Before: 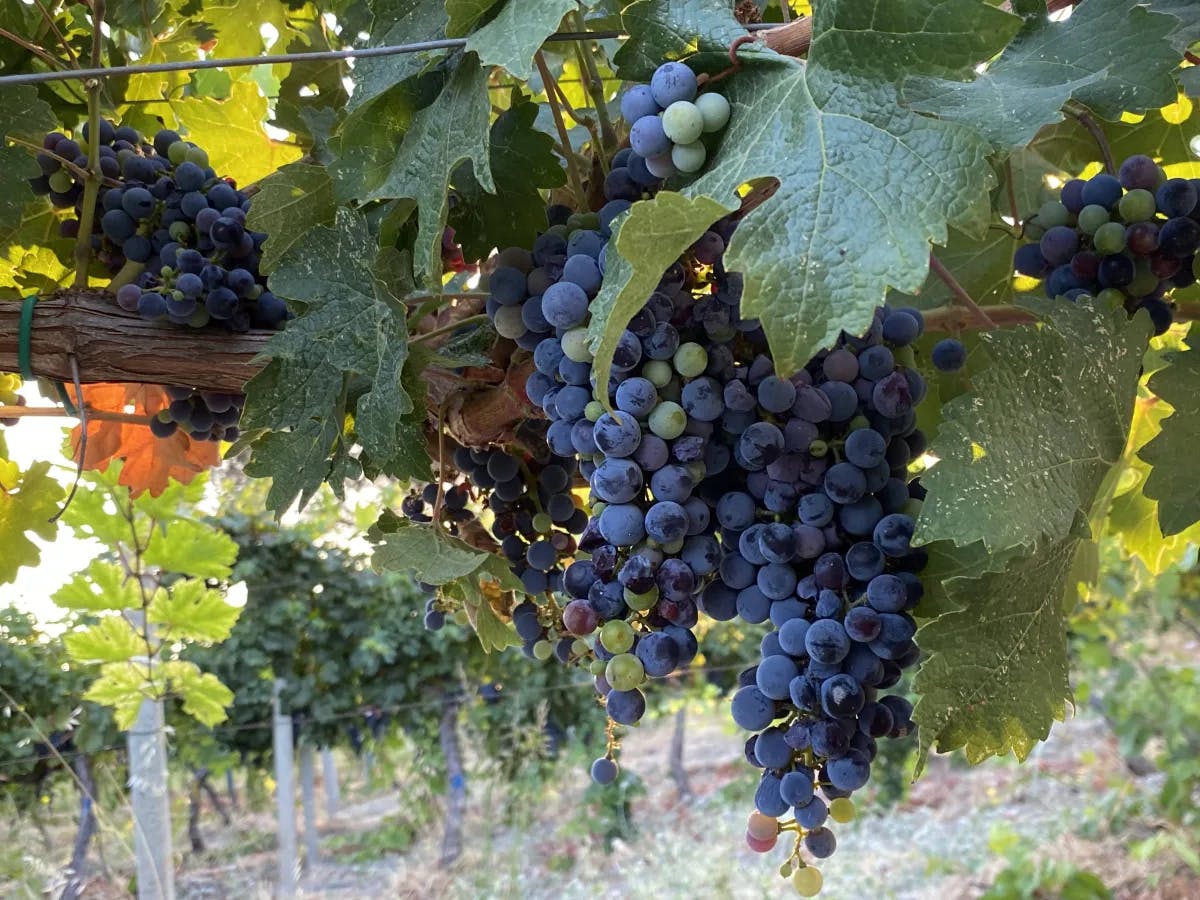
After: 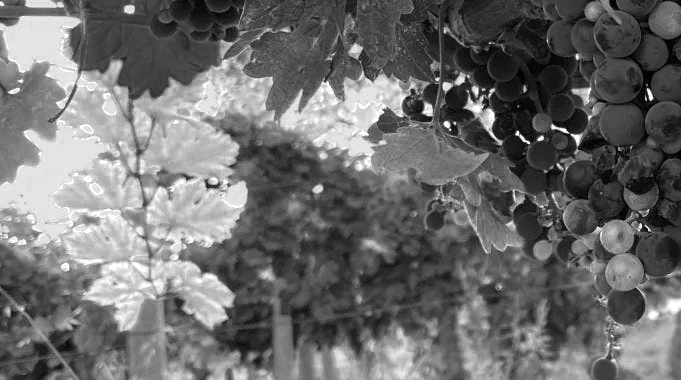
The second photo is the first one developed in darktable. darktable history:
velvia: strength 15.2%
color zones: curves: ch0 [(0.002, 0.429) (0.121, 0.212) (0.198, 0.113) (0.276, 0.344) (0.331, 0.541) (0.41, 0.56) (0.482, 0.289) (0.619, 0.227) (0.721, 0.18) (0.821, 0.435) (0.928, 0.555) (1, 0.587)]; ch1 [(0, 0) (0.143, 0) (0.286, 0) (0.429, 0) (0.571, 0) (0.714, 0) (0.857, 0)]
color calibration: gray › normalize channels true, illuminant F (fluorescent), F source F9 (Cool White Deluxe 4150 K) – high CRI, x 0.375, y 0.373, temperature 4150.93 K, gamut compression 0.016
crop: top 44.529%, right 43.195%, bottom 13.188%
